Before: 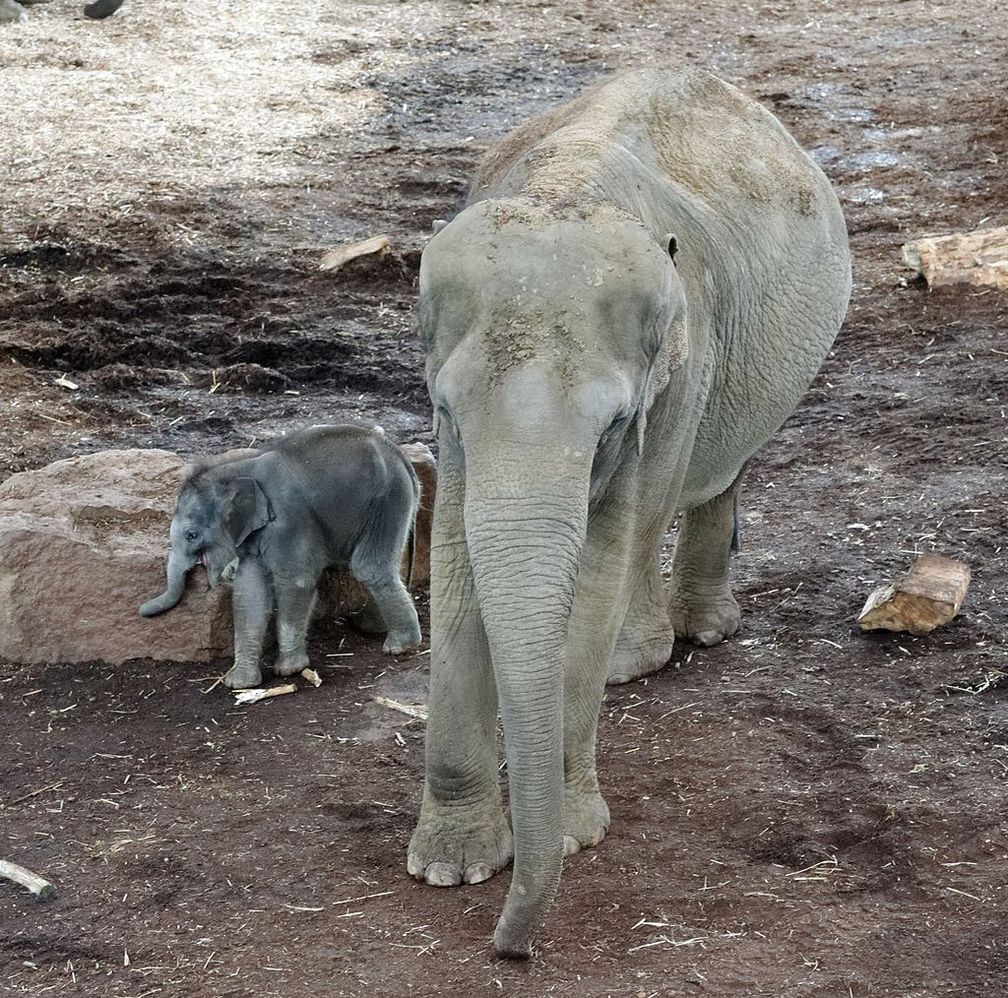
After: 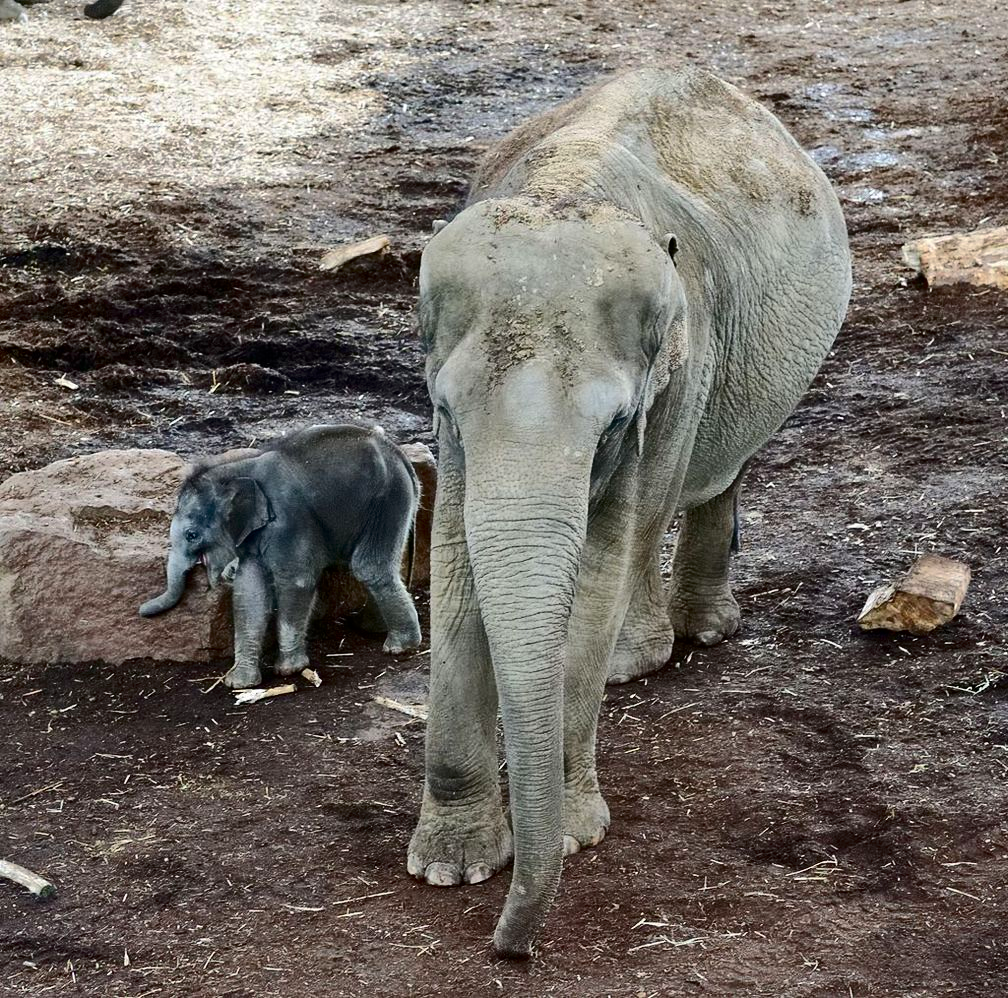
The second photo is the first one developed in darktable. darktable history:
contrast brightness saturation: contrast 0.32, brightness -0.08, saturation 0.17
shadows and highlights: shadows 40, highlights -60
